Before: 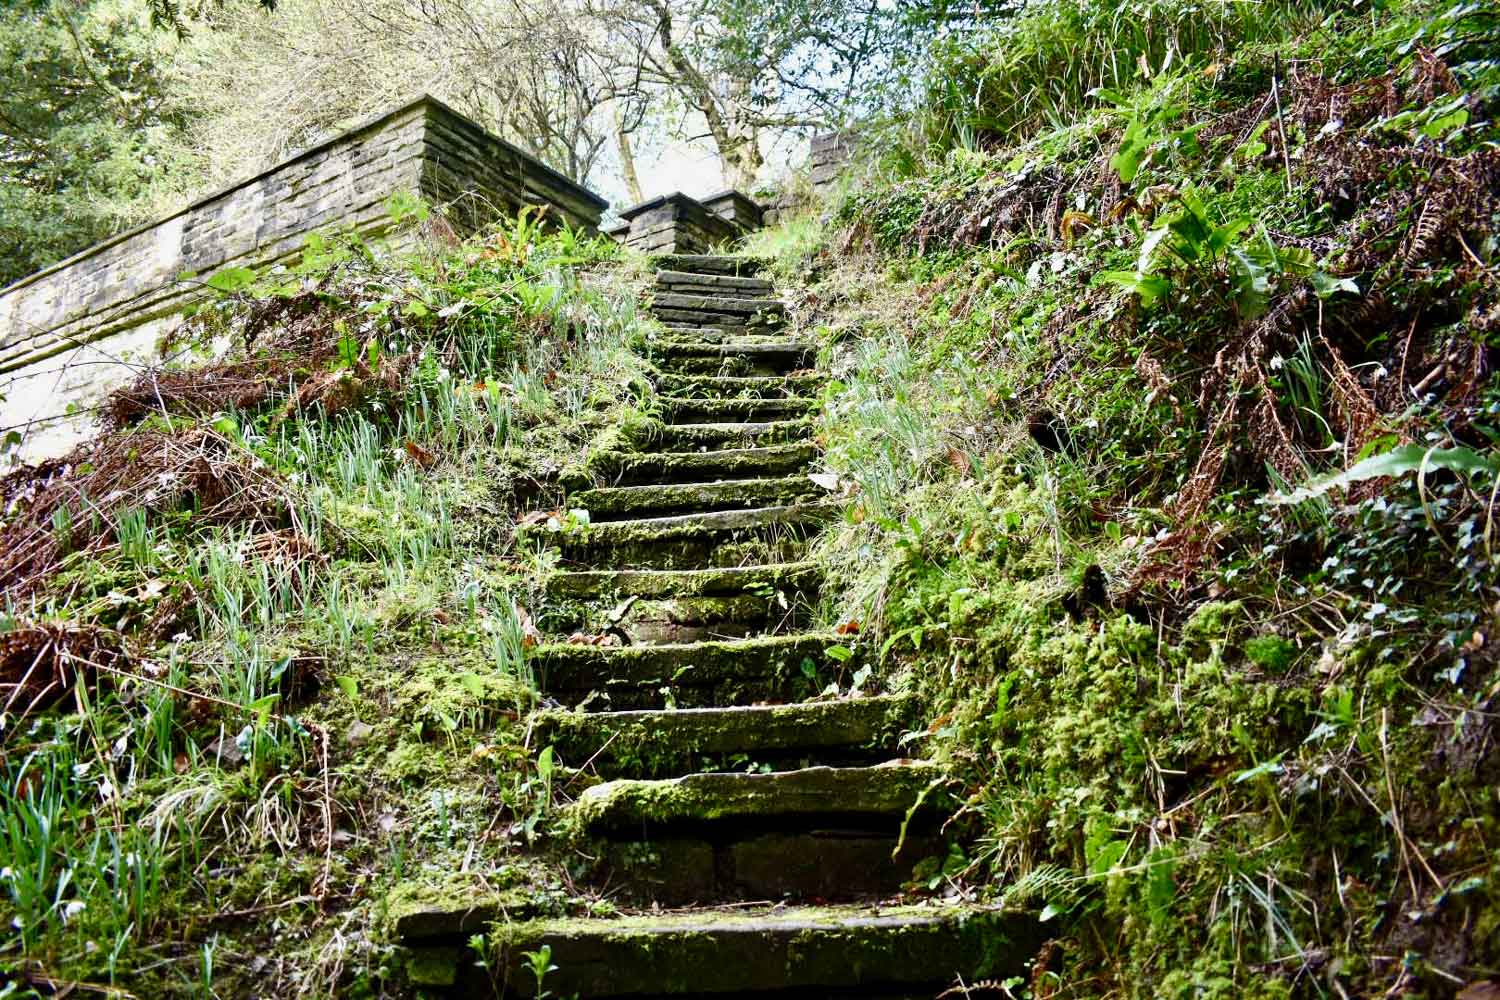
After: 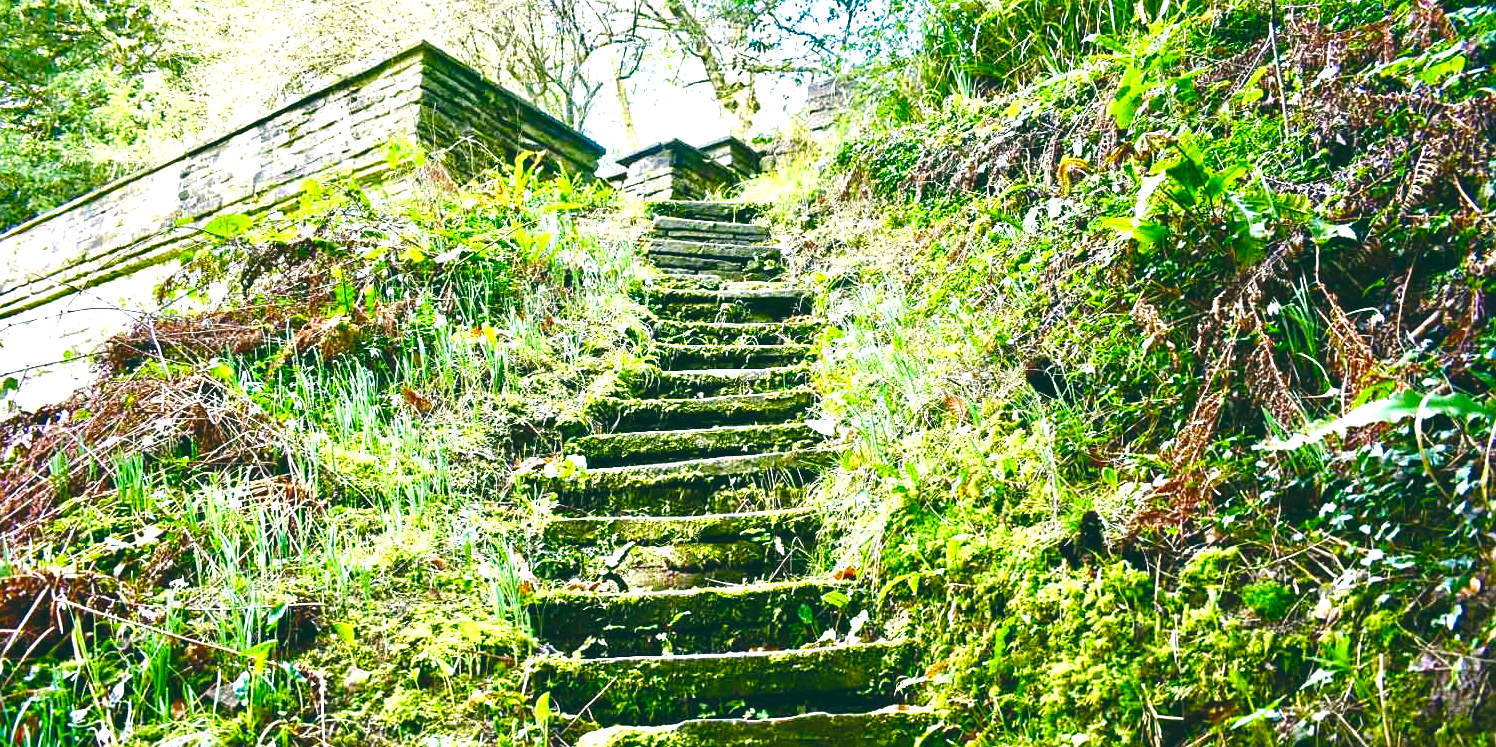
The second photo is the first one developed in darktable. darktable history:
exposure: exposure 1 EV, compensate highlight preservation false
crop: left 0.228%, top 5.497%, bottom 19.774%
sharpen: amount 0.204
levels: black 0.081%
color balance rgb: power › chroma 2.13%, power › hue 168.13°, global offset › luminance 1.508%, linear chroma grading › global chroma 15.015%, perceptual saturation grading › global saturation 20%, perceptual saturation grading › highlights -24.712%, perceptual saturation grading › shadows 25.571%, global vibrance 39.302%
